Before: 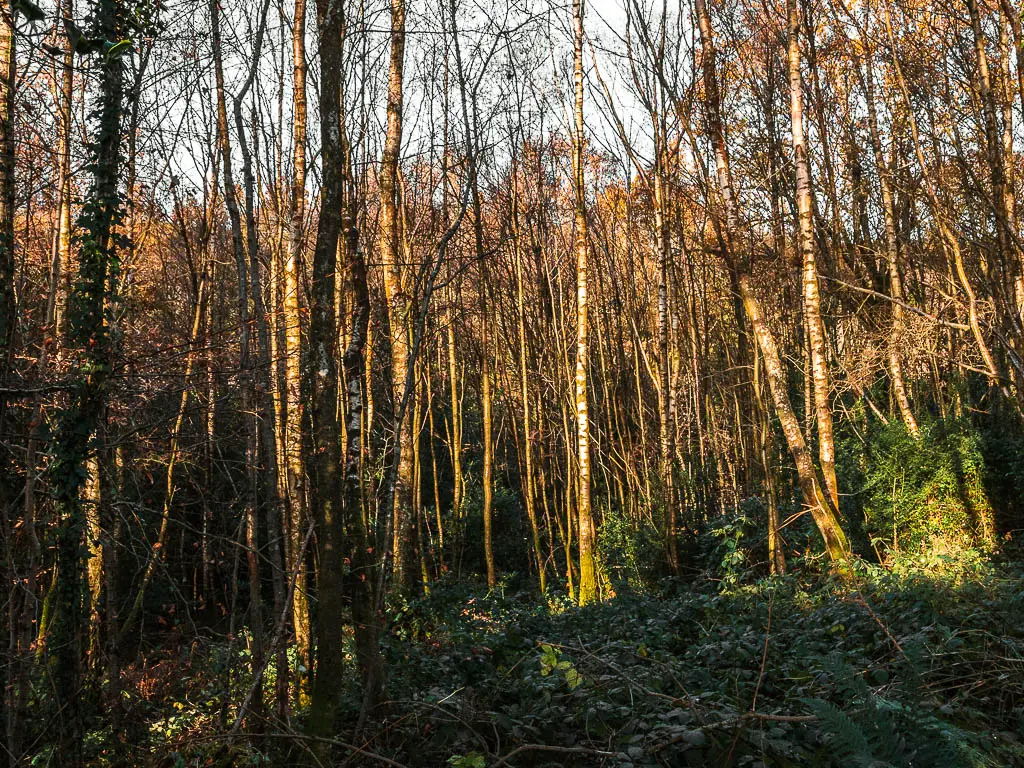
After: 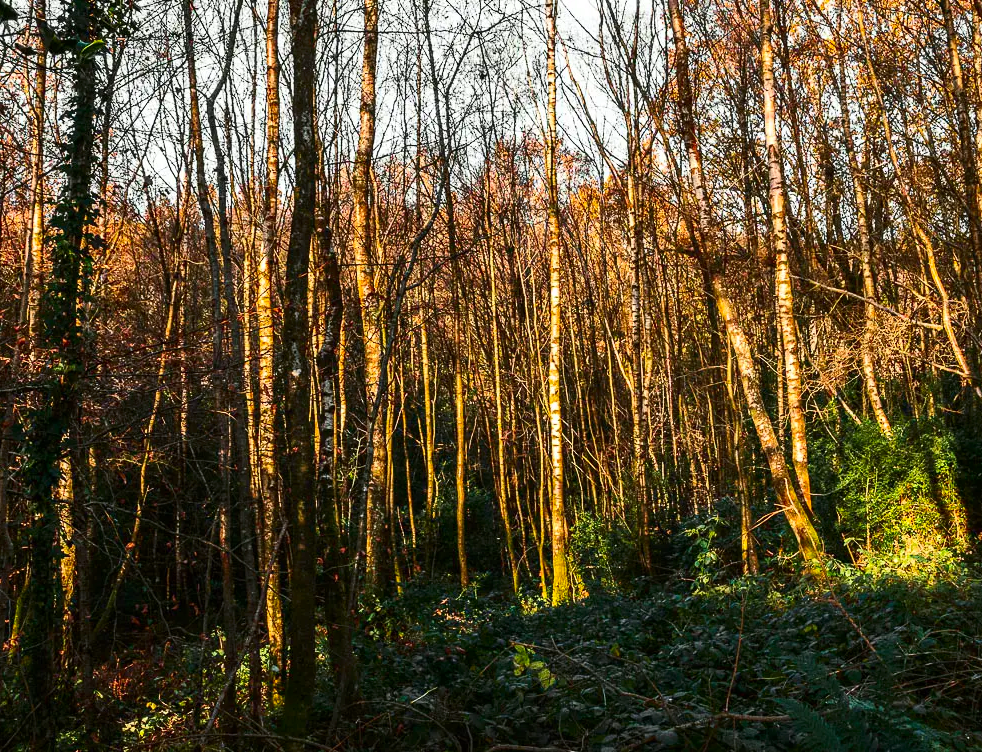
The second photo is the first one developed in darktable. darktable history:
contrast brightness saturation: contrast 0.165, saturation 0.328
crop and rotate: left 2.71%, right 1.299%, bottom 1.957%
